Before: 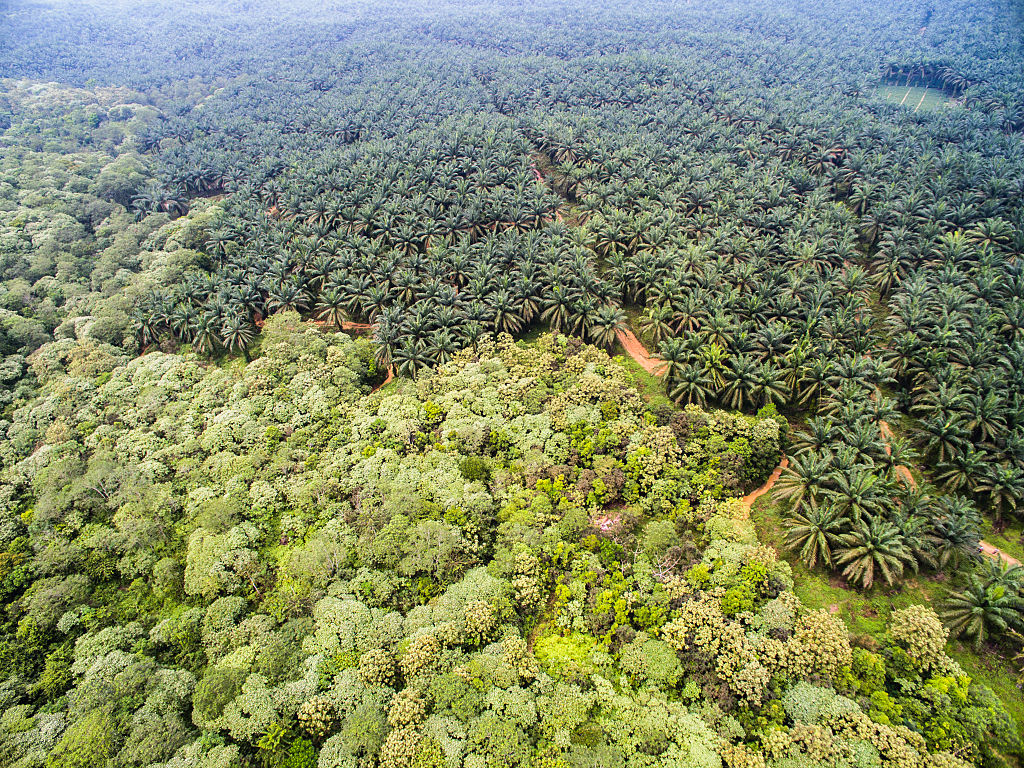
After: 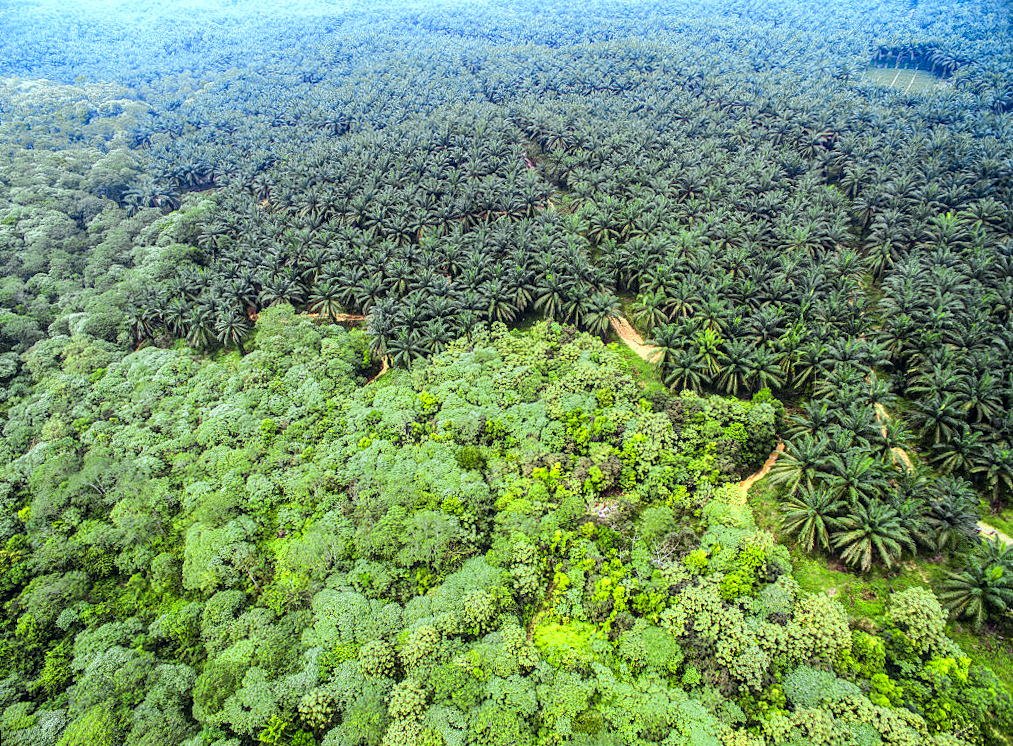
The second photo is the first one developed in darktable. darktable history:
color zones: curves: ch0 [(0.004, 0.305) (0.261, 0.623) (0.389, 0.399) (0.708, 0.571) (0.947, 0.34)]; ch1 [(0.025, 0.645) (0.229, 0.584) (0.326, 0.551) (0.484, 0.262) (0.757, 0.643)]
local contrast: on, module defaults
rotate and perspective: rotation -1°, crop left 0.011, crop right 0.989, crop top 0.025, crop bottom 0.975
color balance: mode lift, gamma, gain (sRGB), lift [0.997, 0.979, 1.021, 1.011], gamma [1, 1.084, 0.916, 0.998], gain [1, 0.87, 1.13, 1.101], contrast 4.55%, contrast fulcrum 38.24%, output saturation 104.09%
